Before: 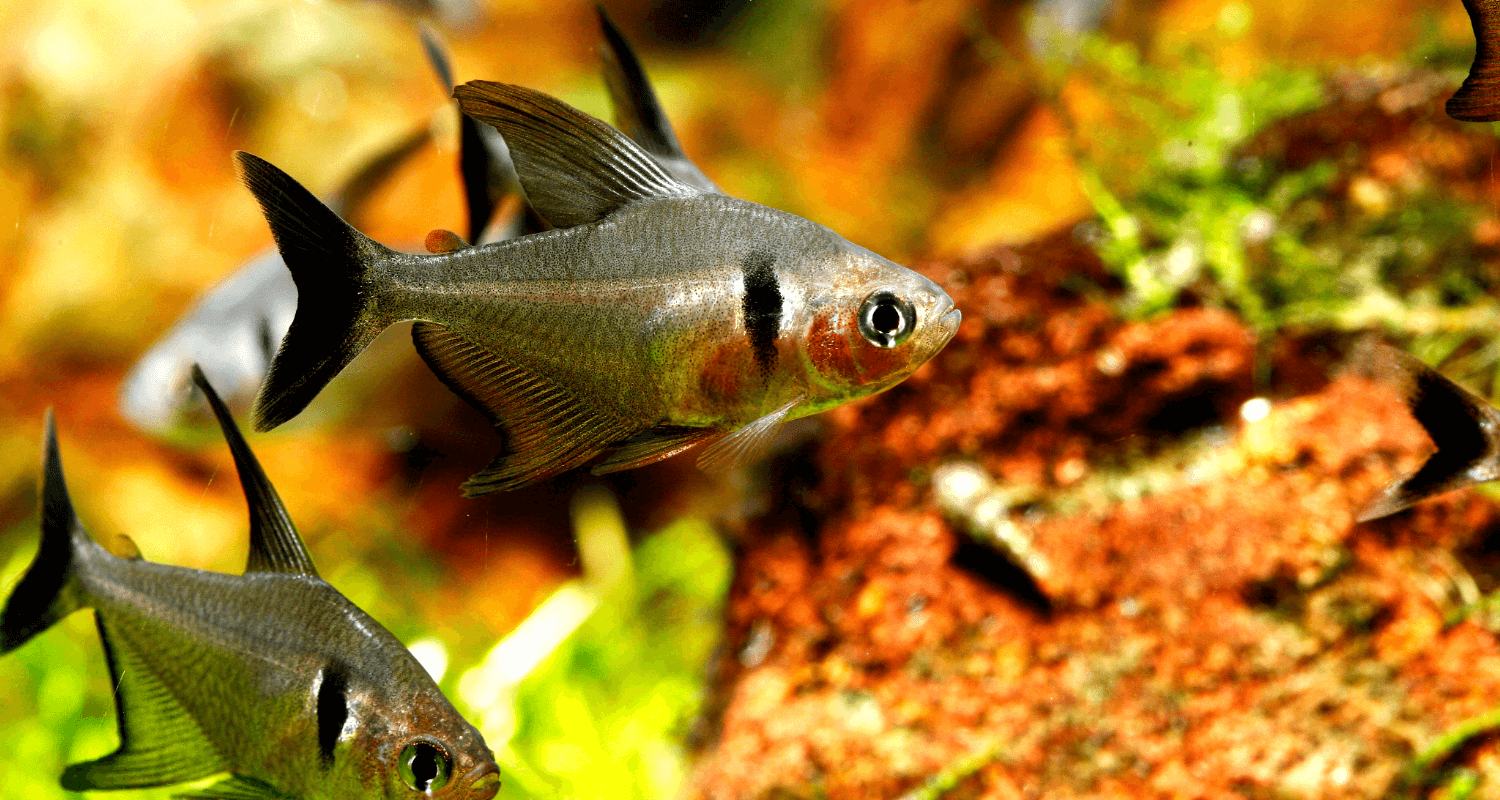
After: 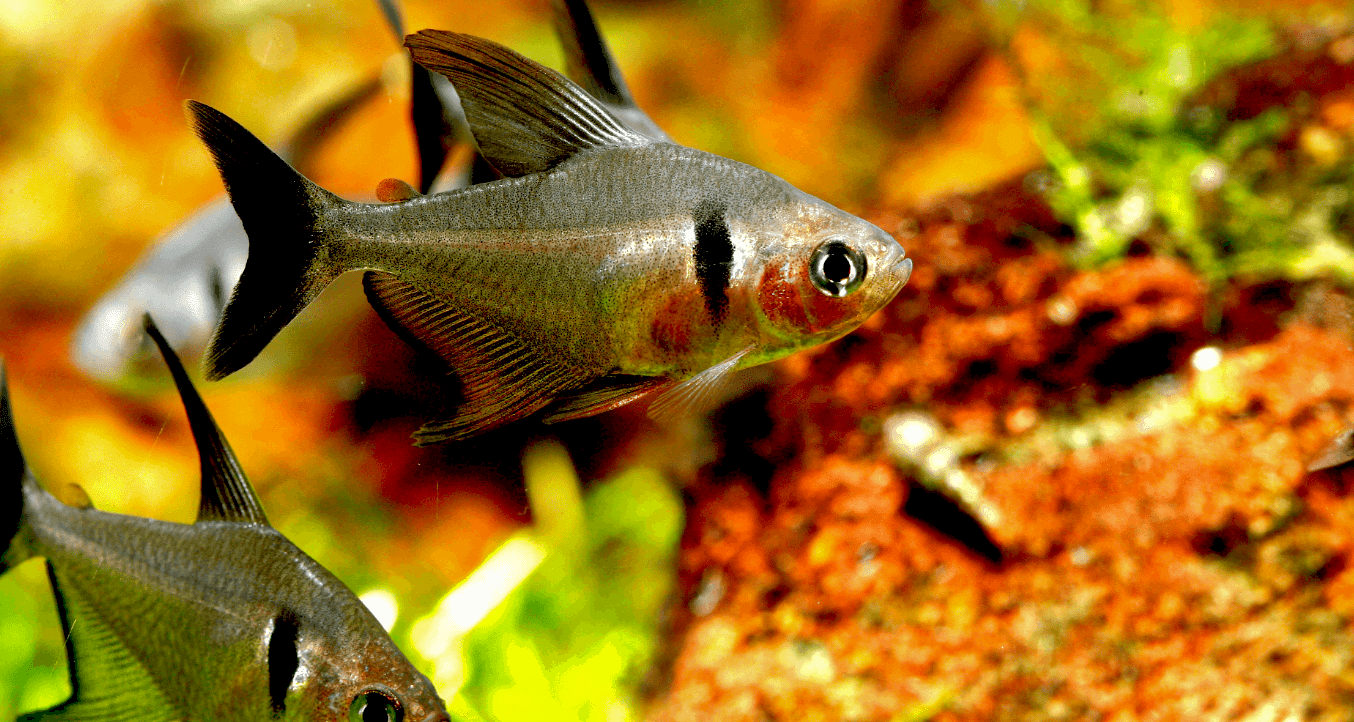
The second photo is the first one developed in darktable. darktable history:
shadows and highlights: on, module defaults
crop: left 3.305%, top 6.436%, right 6.389%, bottom 3.258%
exposure: black level correction 0.012, compensate highlight preservation false
